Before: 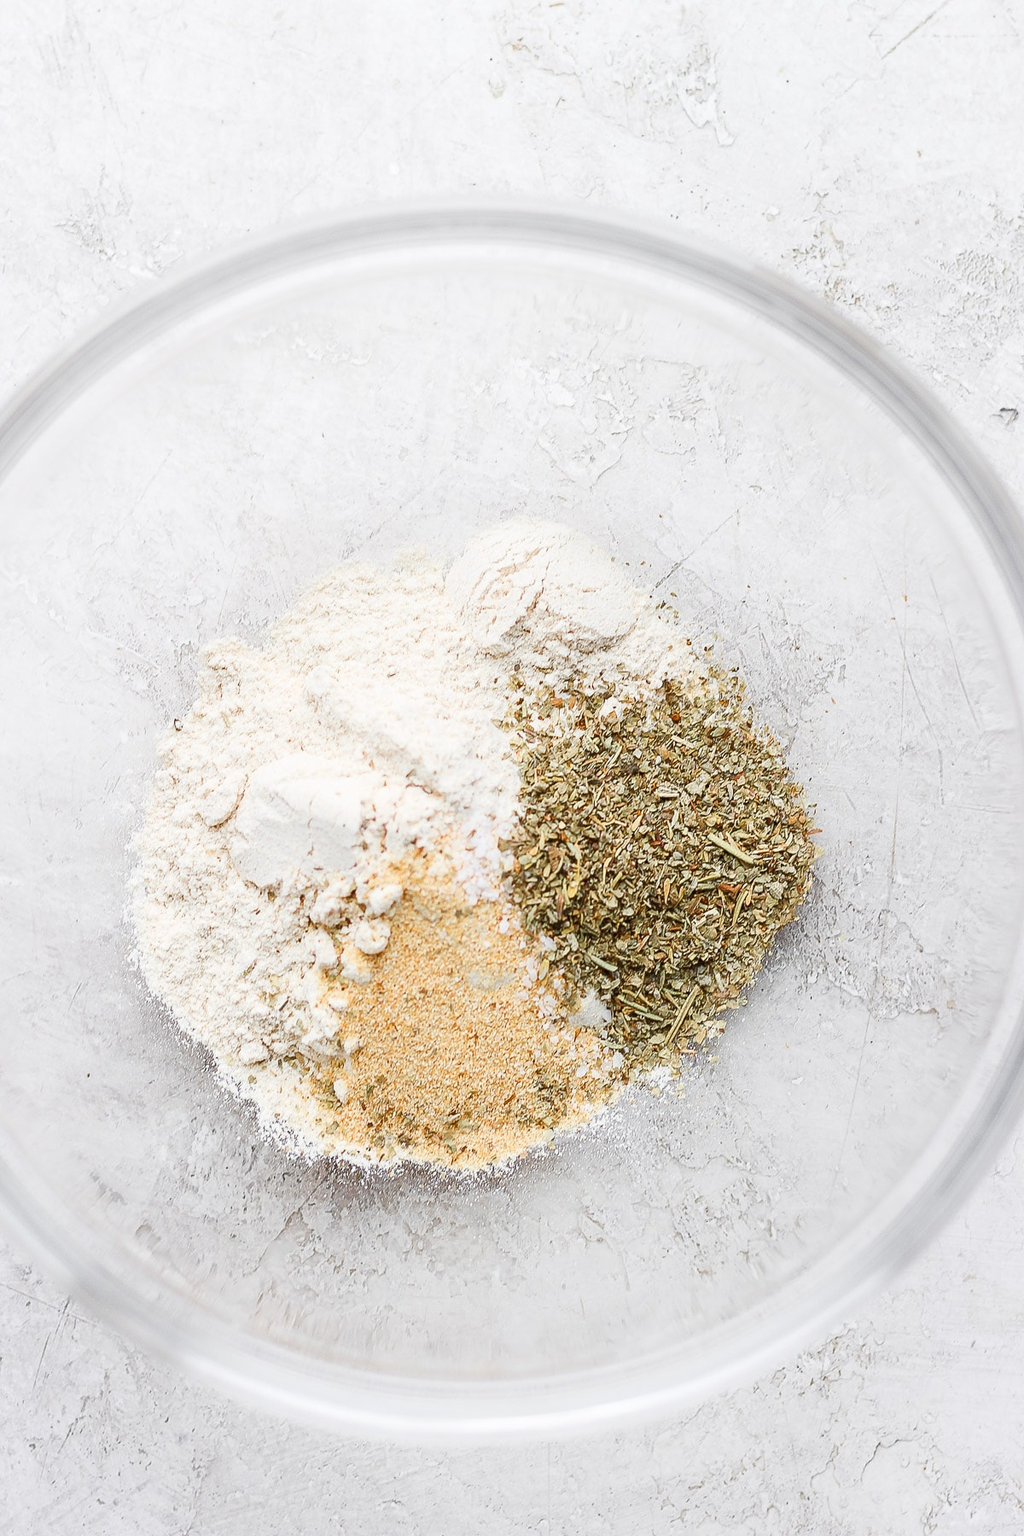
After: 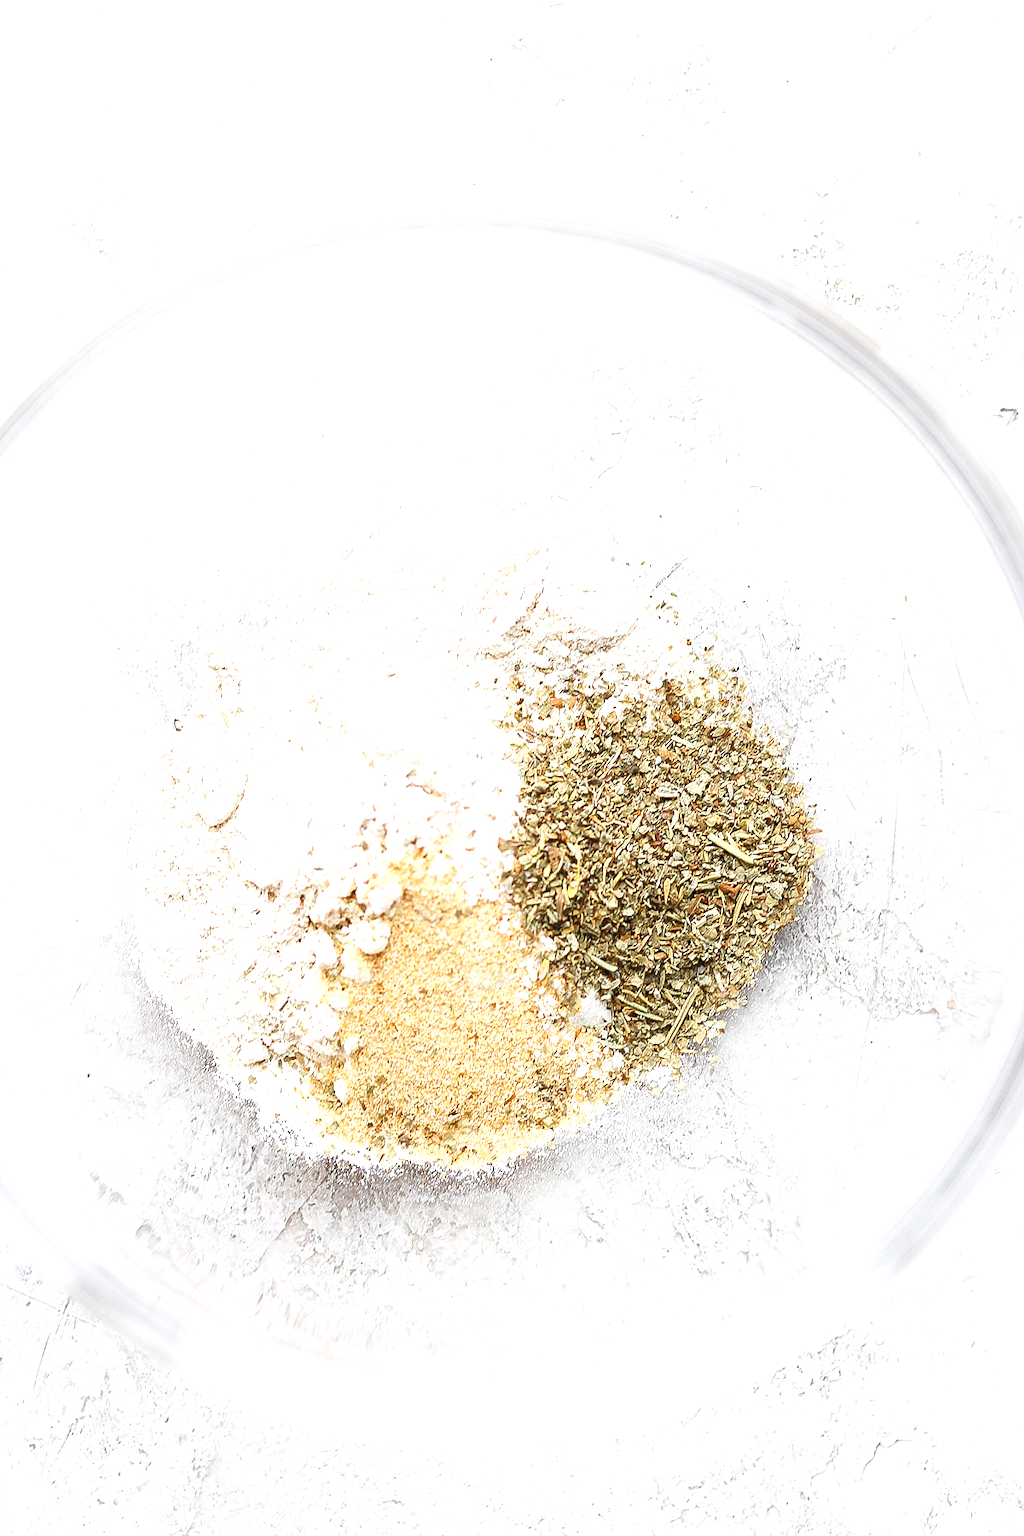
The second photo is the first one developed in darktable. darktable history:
exposure: black level correction 0, exposure 0.595 EV, compensate highlight preservation false
